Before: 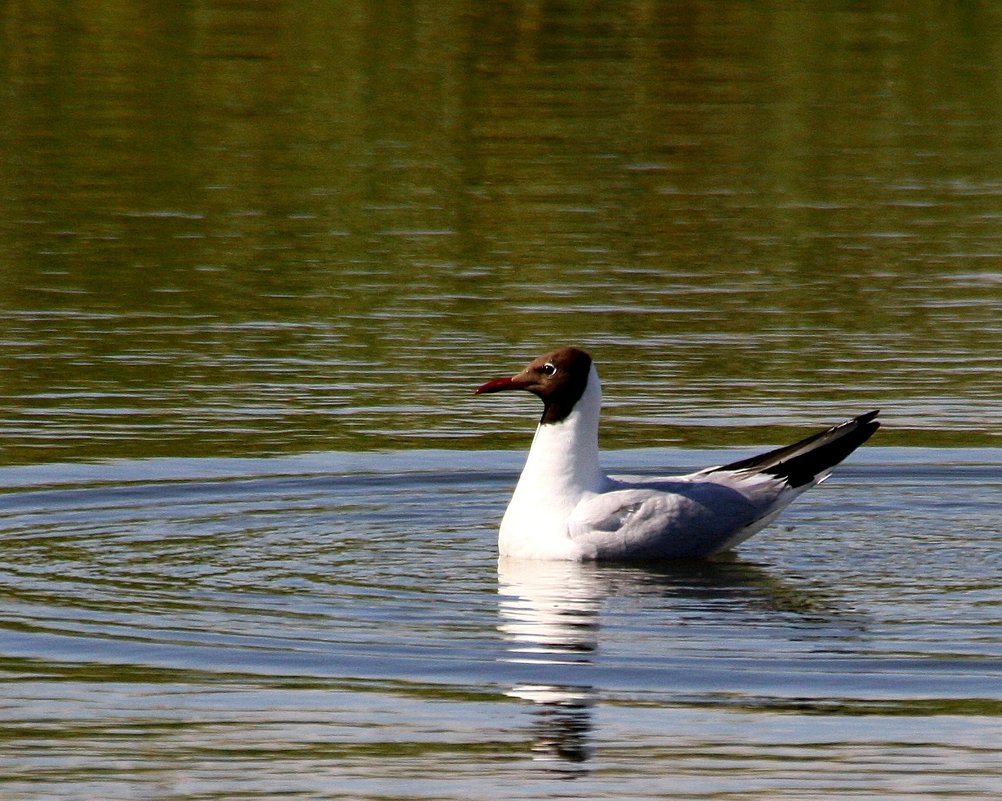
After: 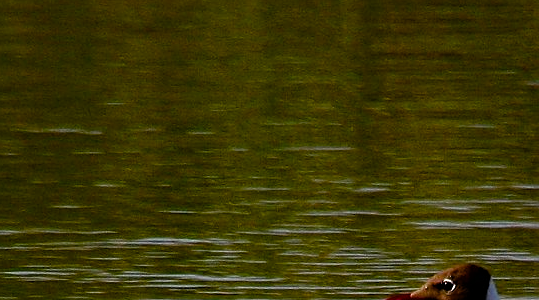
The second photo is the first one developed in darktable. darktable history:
sharpen: on, module defaults
exposure: exposure -0.588 EV, compensate exposure bias true, compensate highlight preservation false
crop: left 10.126%, top 10.583%, right 36.035%, bottom 51.848%
color balance rgb: linear chroma grading › global chroma 8.718%, perceptual saturation grading › global saturation 20%, perceptual saturation grading › highlights -24.745%, perceptual saturation grading › shadows 24.109%, perceptual brilliance grading › global brilliance 9.706%, contrast 4.757%
